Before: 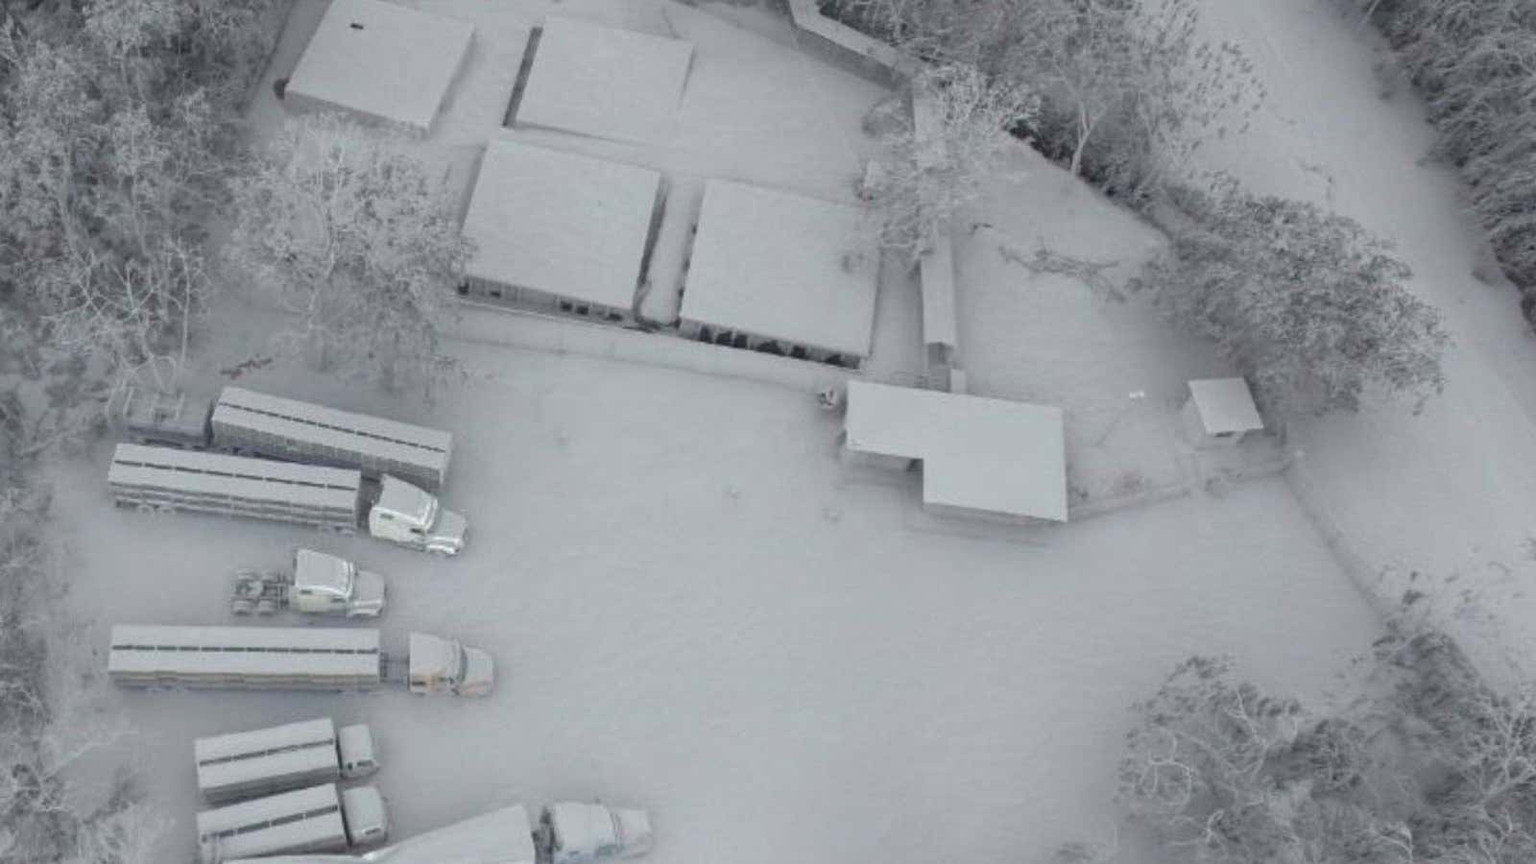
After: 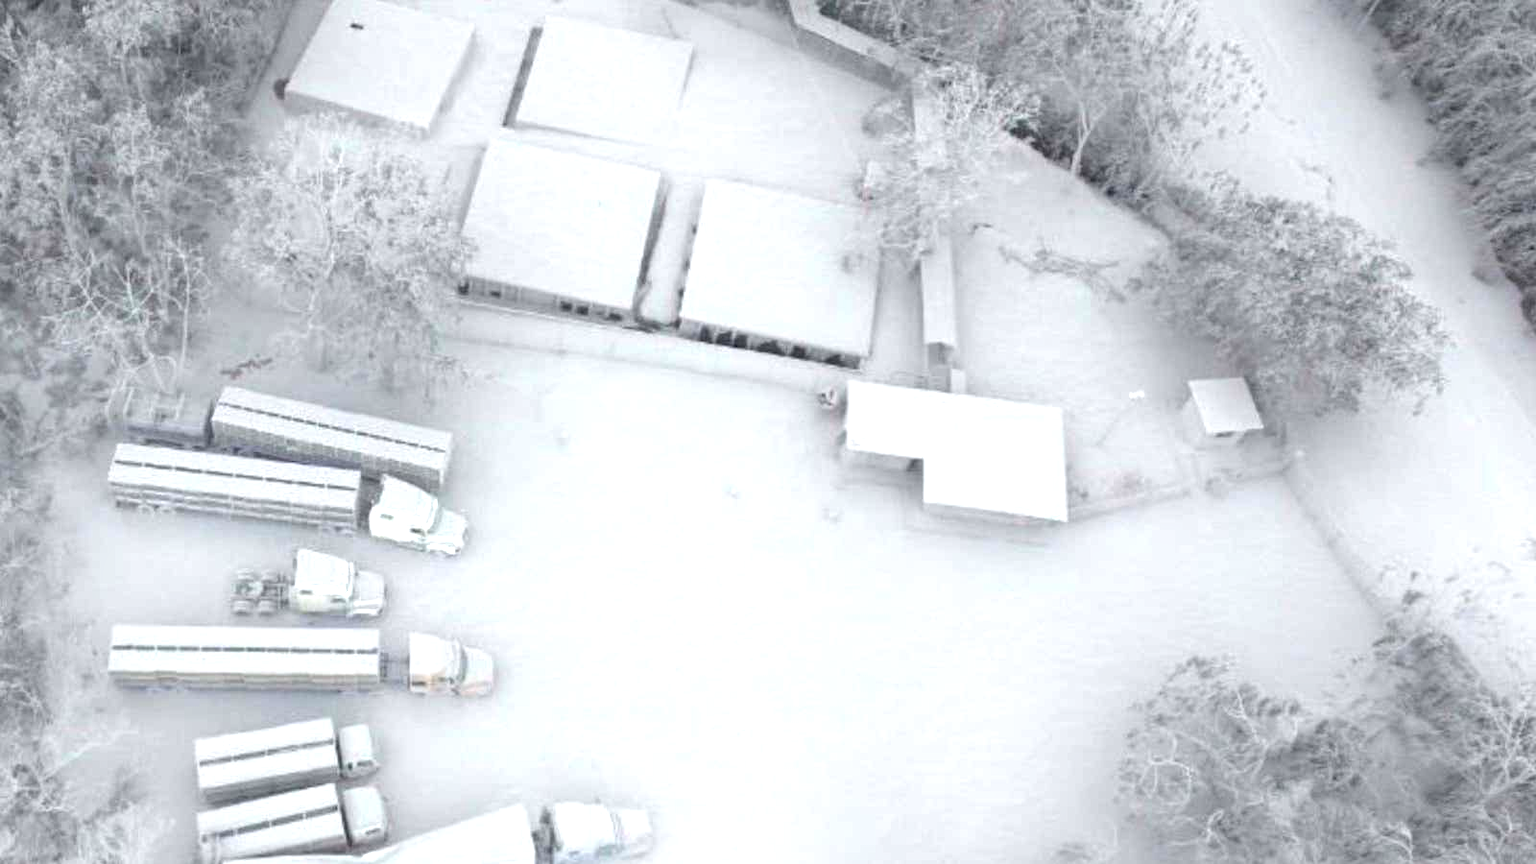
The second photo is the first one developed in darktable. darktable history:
exposure: exposure 0.126 EV, compensate highlight preservation false
tone equalizer: -8 EV -1.11 EV, -7 EV -1.01 EV, -6 EV -0.876 EV, -5 EV -0.607 EV, -3 EV 0.607 EV, -2 EV 0.859 EV, -1 EV 0.994 EV, +0 EV 1.07 EV
